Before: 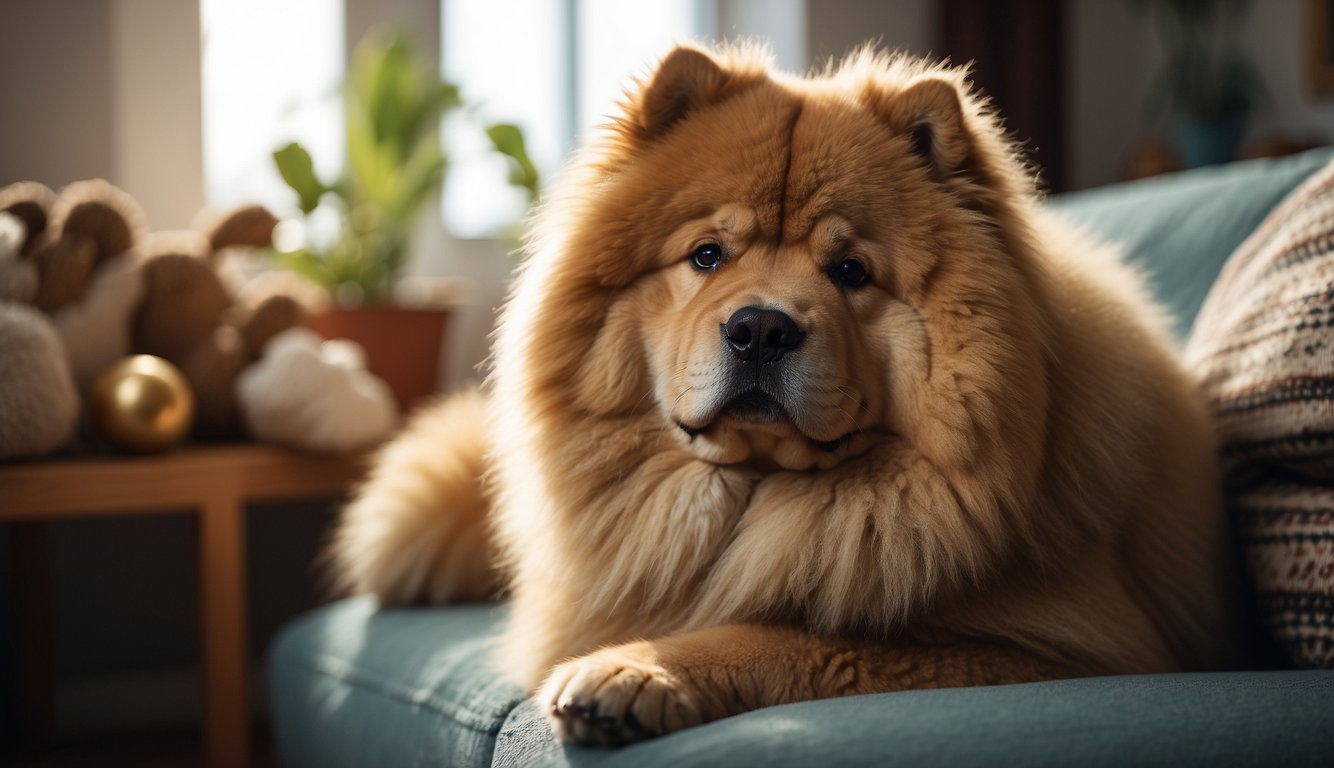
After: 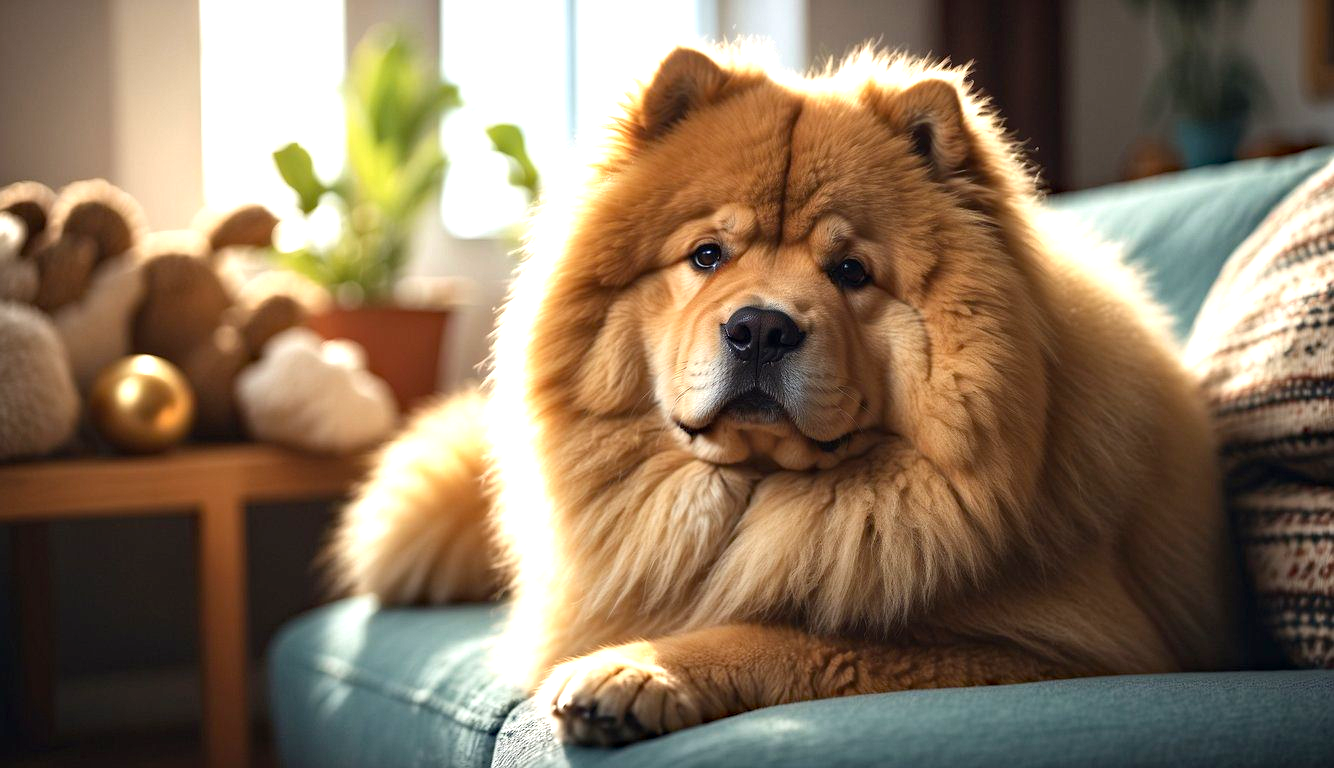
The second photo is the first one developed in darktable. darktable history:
haze removal: compatibility mode true, adaptive false
exposure: black level correction 0, exposure 0.95 EV, compensate exposure bias true, compensate highlight preservation false
